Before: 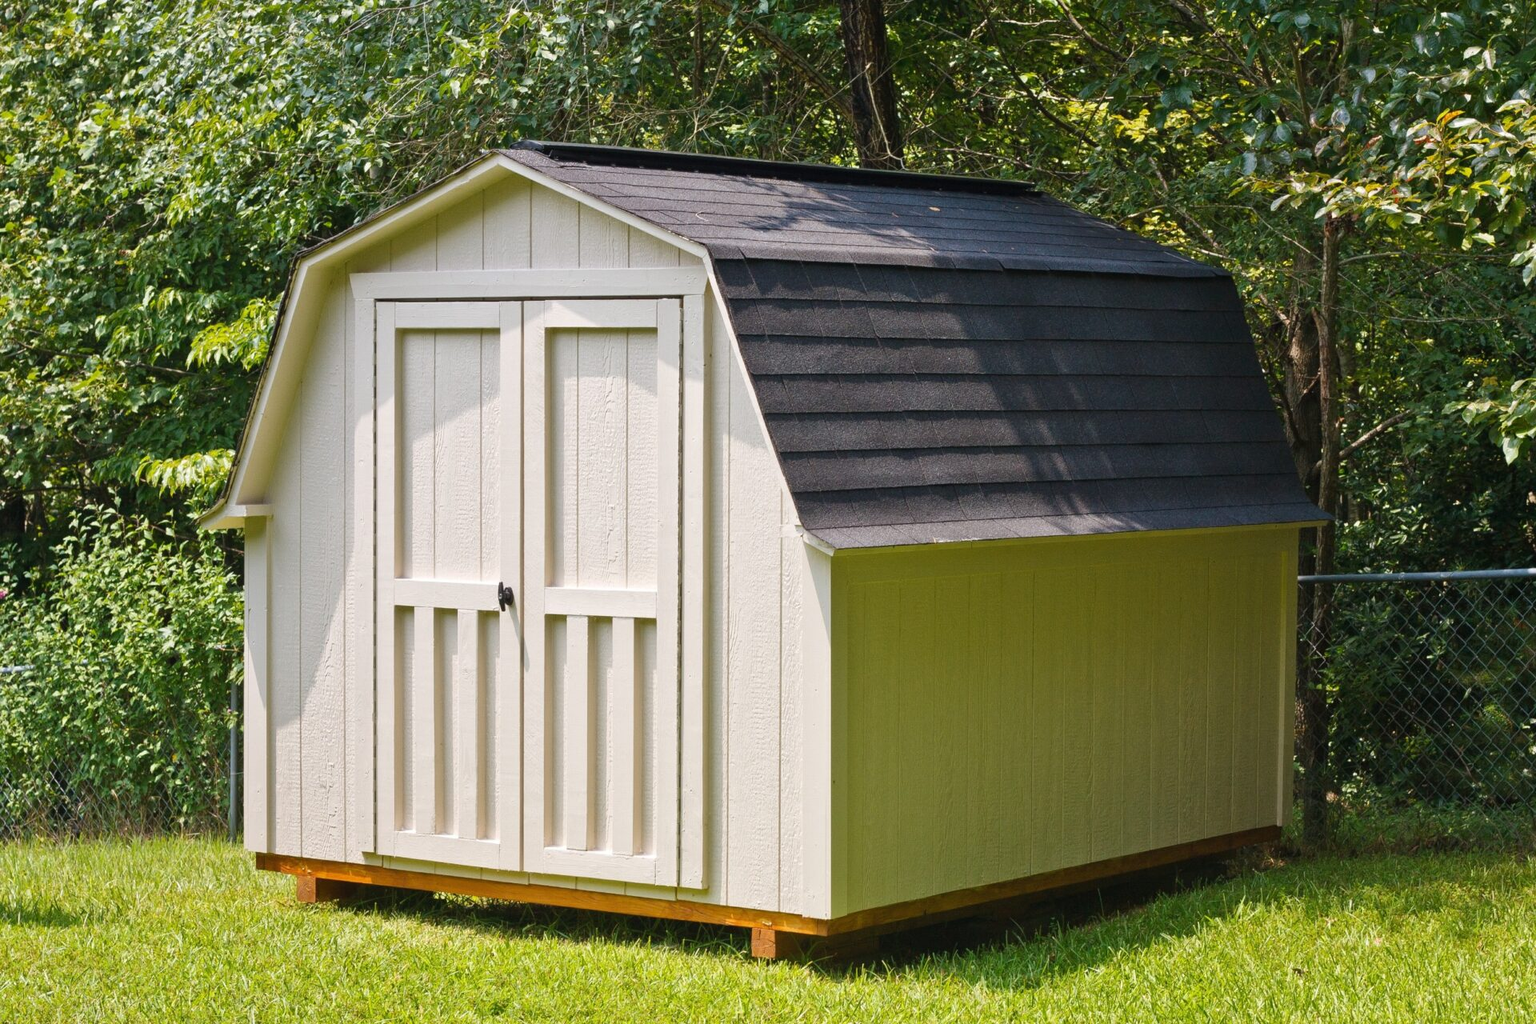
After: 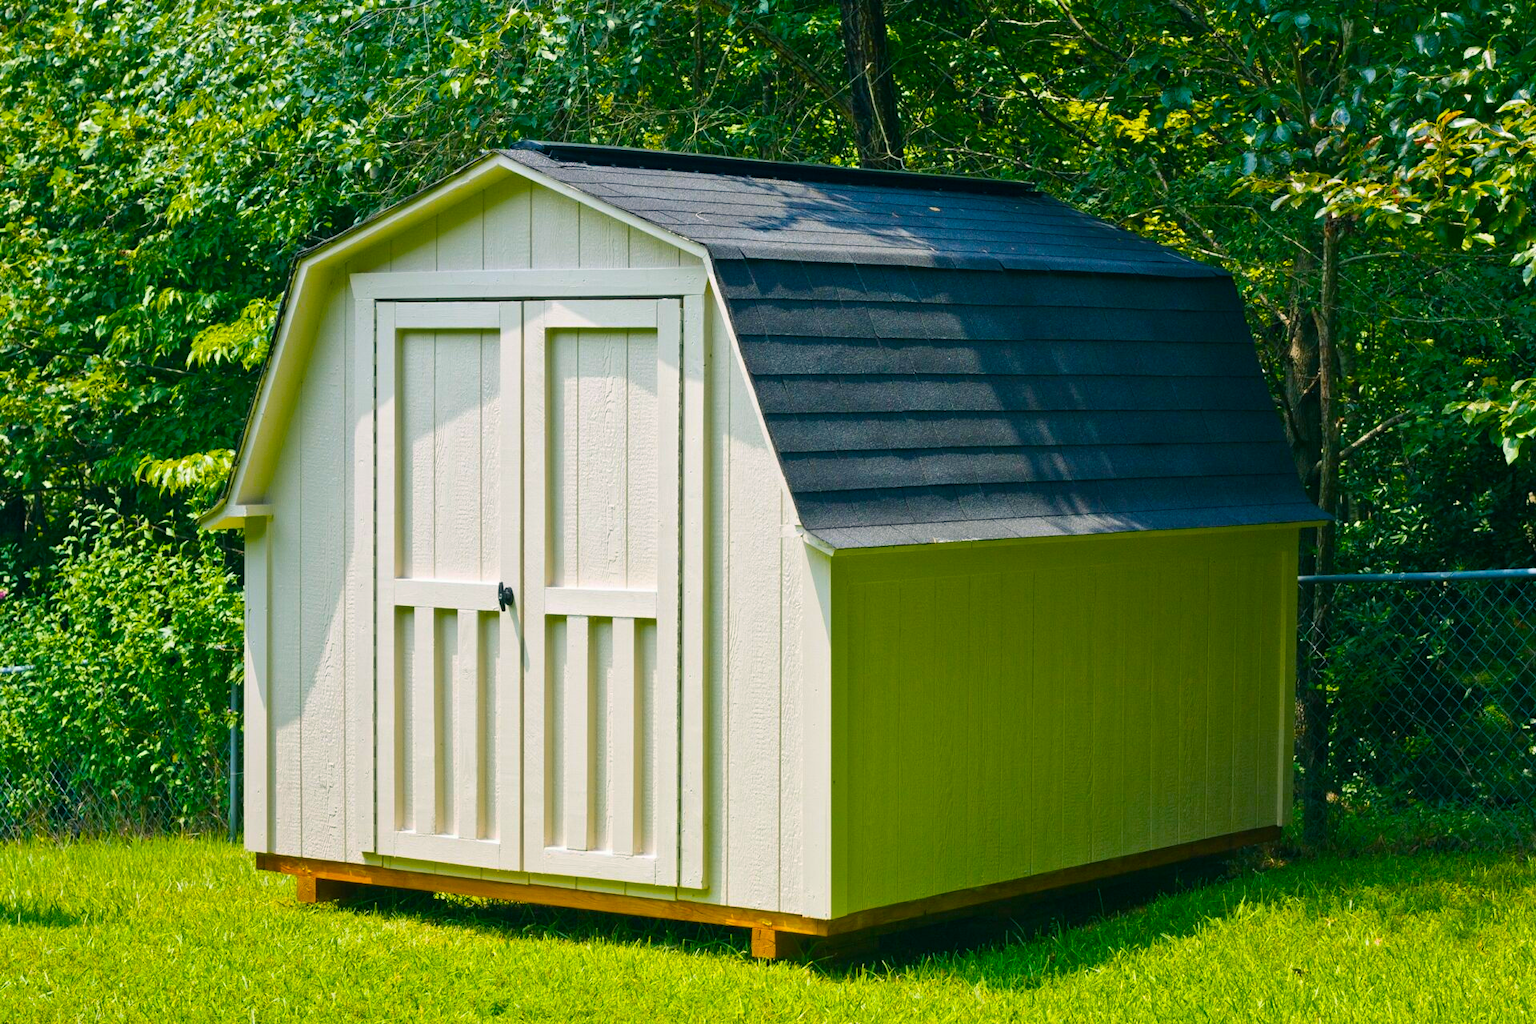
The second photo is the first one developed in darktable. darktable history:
color balance rgb: shadows lift › luminance -21.789%, shadows lift › chroma 6.506%, shadows lift › hue 271.87°, power › chroma 2.168%, power › hue 165.16°, perceptual saturation grading › global saturation 30.077%, global vibrance 41.142%
